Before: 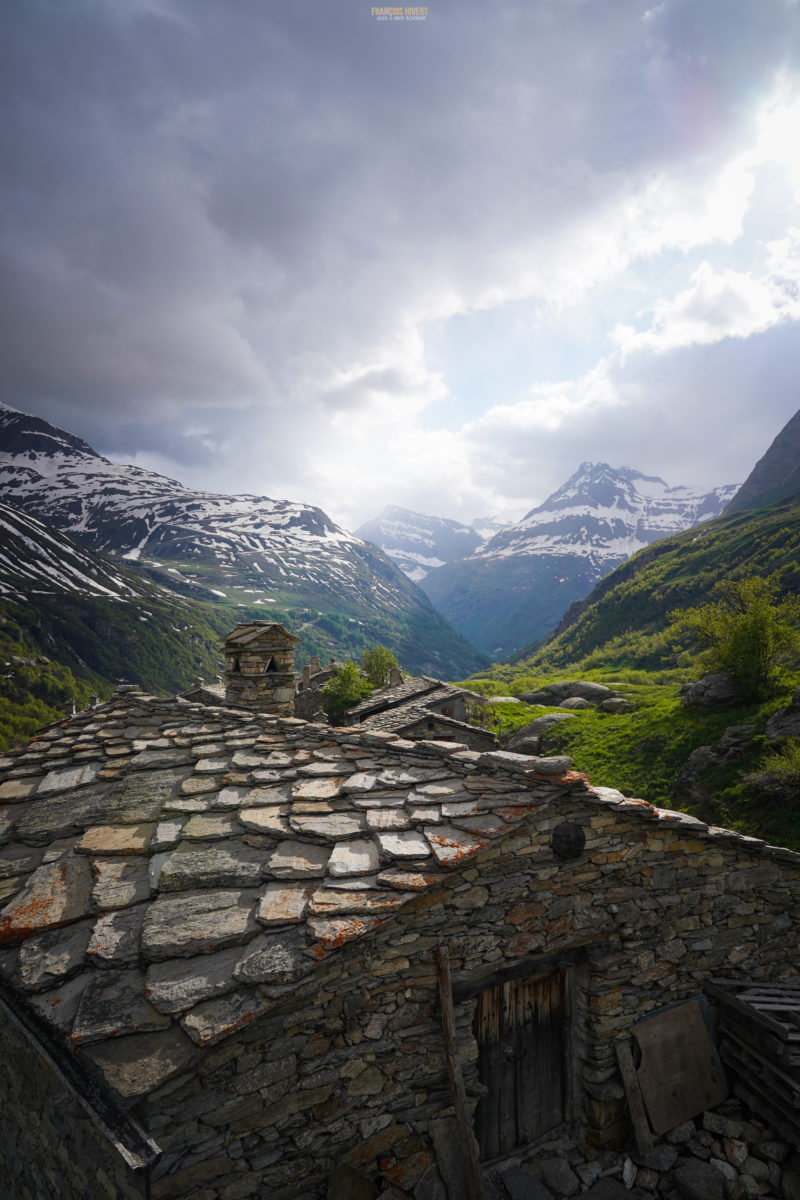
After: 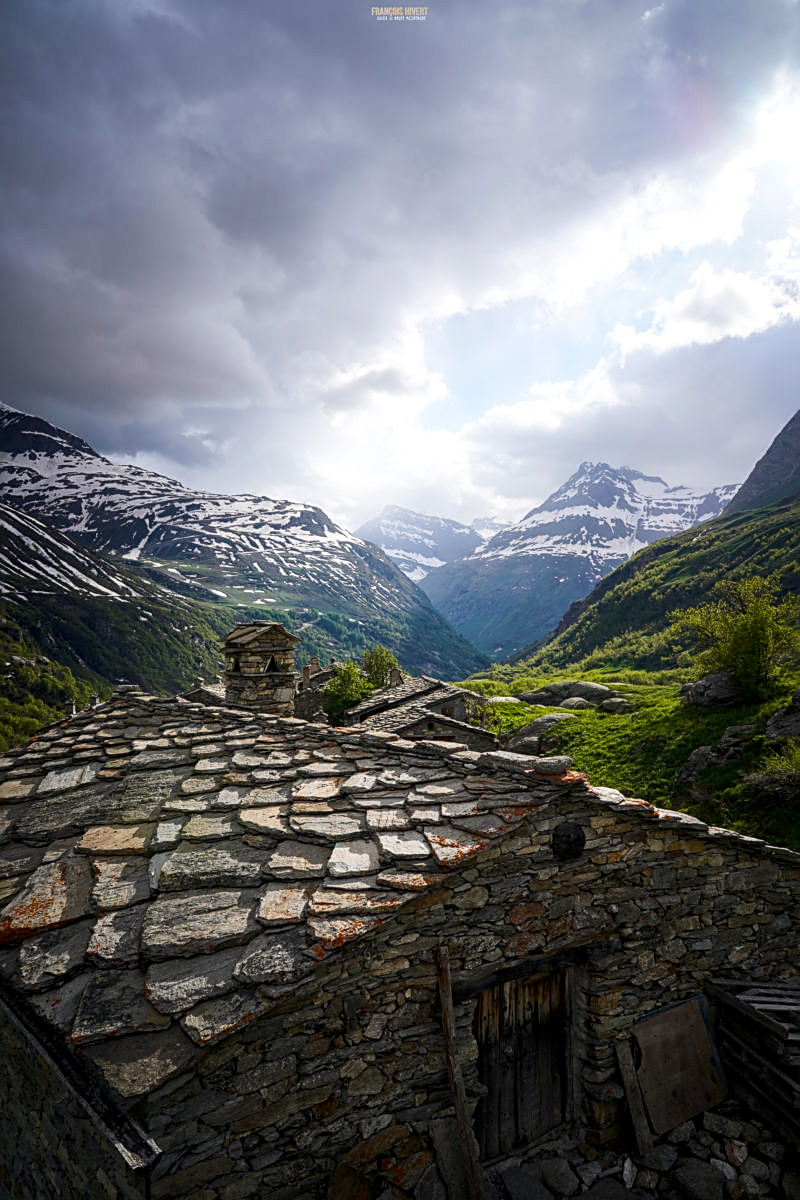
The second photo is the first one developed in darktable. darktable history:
local contrast: detail 130%
sharpen: on, module defaults
contrast brightness saturation: contrast 0.148, brightness -0.015, saturation 0.104
